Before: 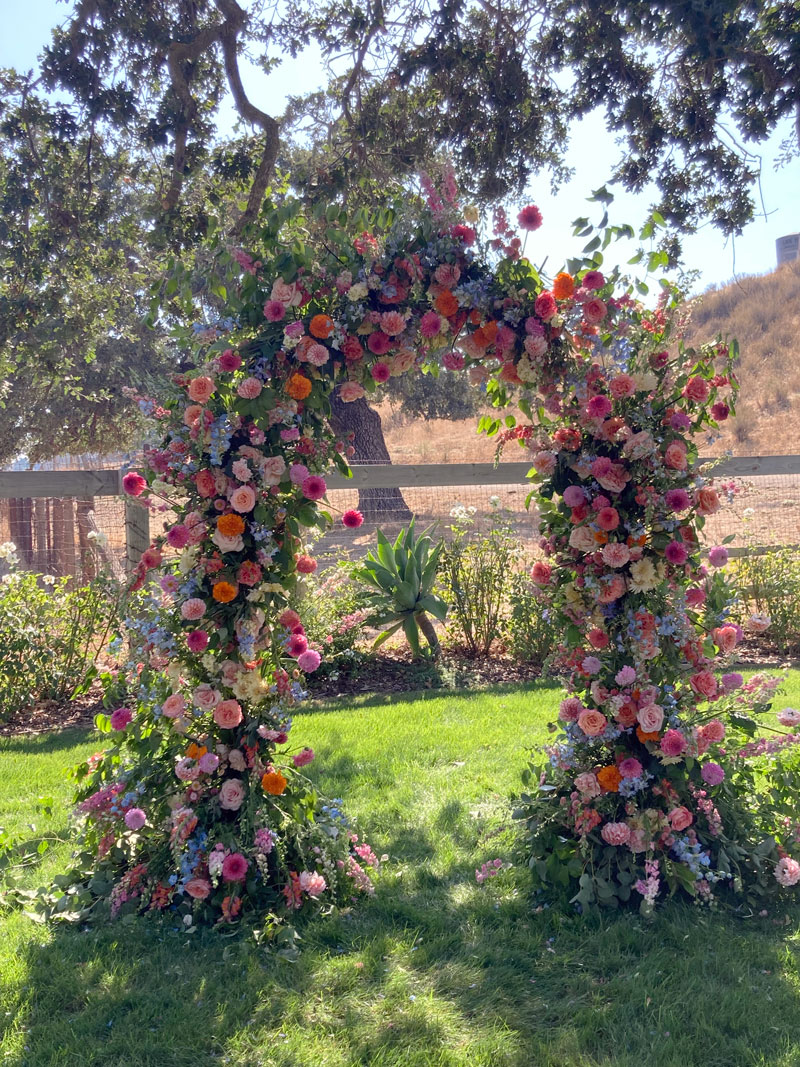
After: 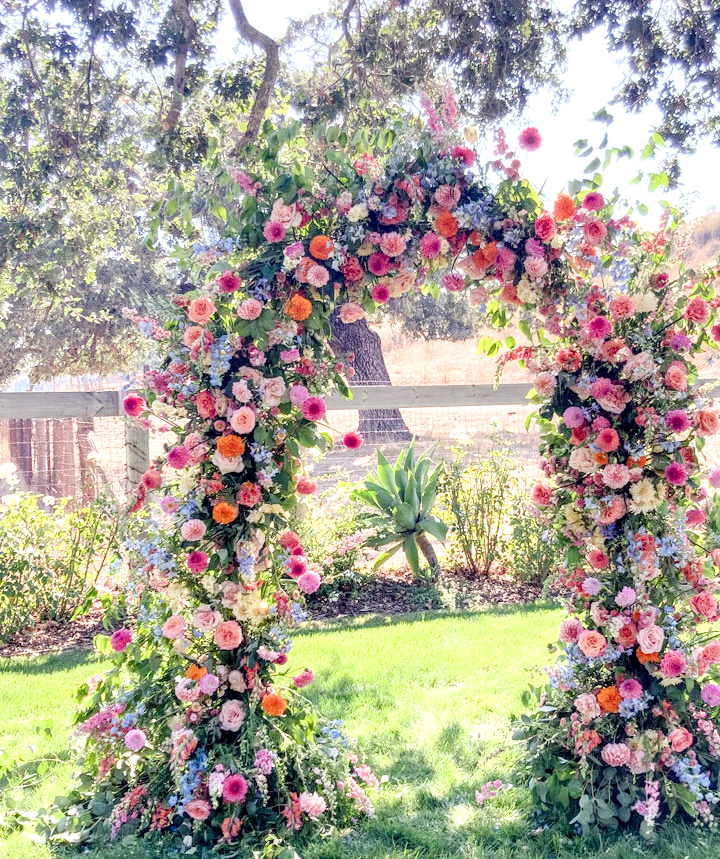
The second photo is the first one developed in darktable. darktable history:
exposure: exposure 1.992 EV, compensate exposure bias true, compensate highlight preservation false
crop: top 7.466%, right 9.899%, bottom 11.95%
filmic rgb: black relative exposure -7.65 EV, white relative exposure 4.56 EV, hardness 3.61
local contrast: highlights 21%, detail 150%
